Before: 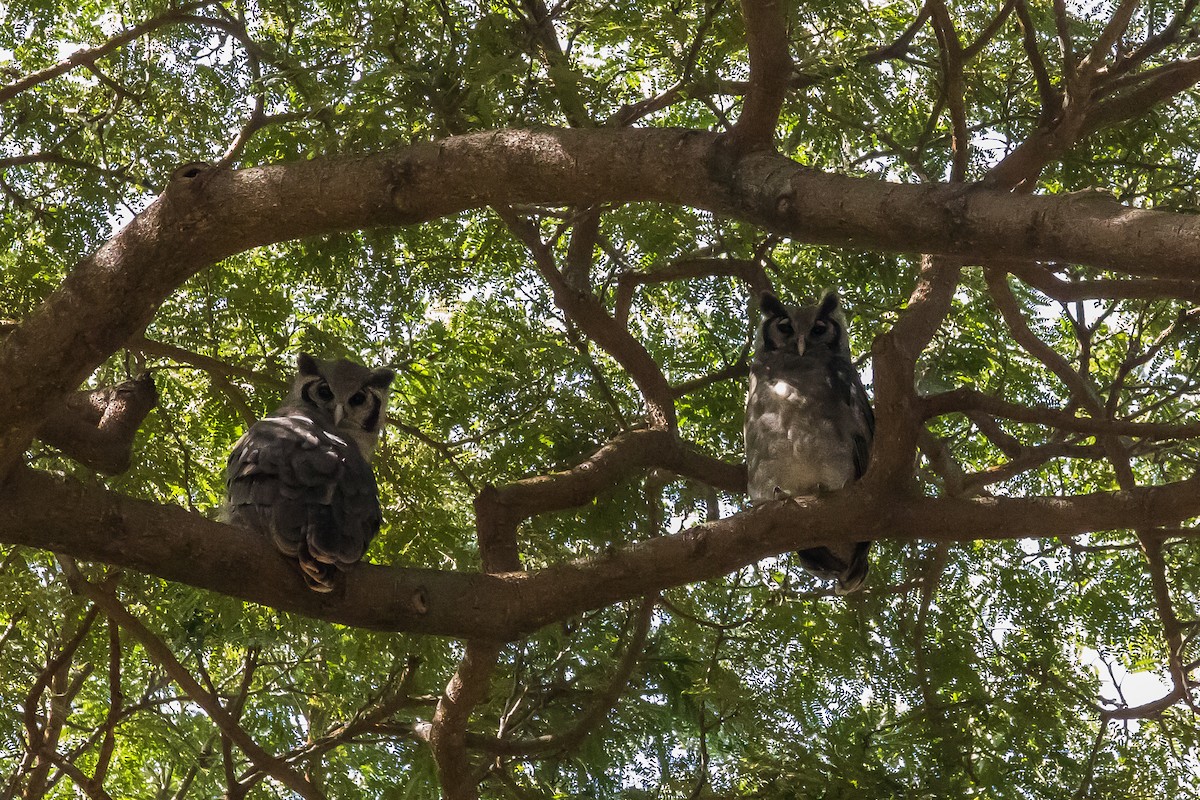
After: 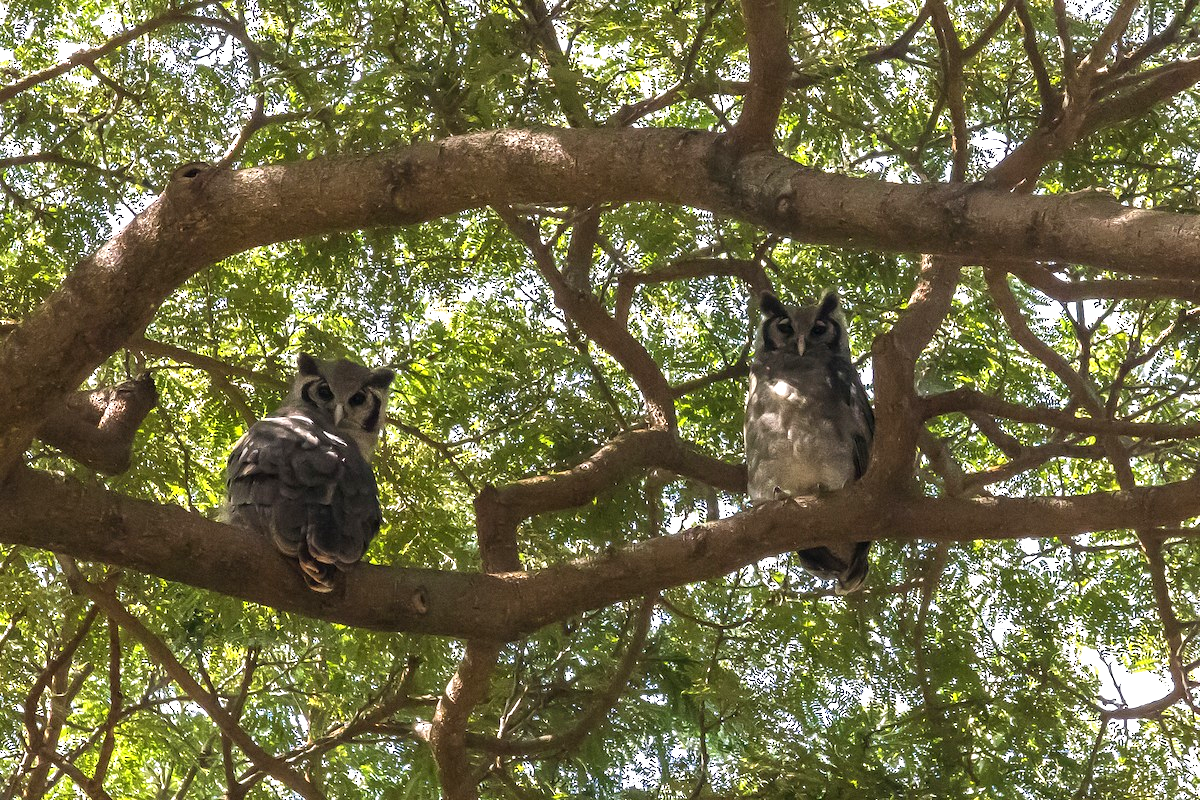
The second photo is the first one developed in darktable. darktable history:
exposure: exposure 0.808 EV, compensate highlight preservation false
